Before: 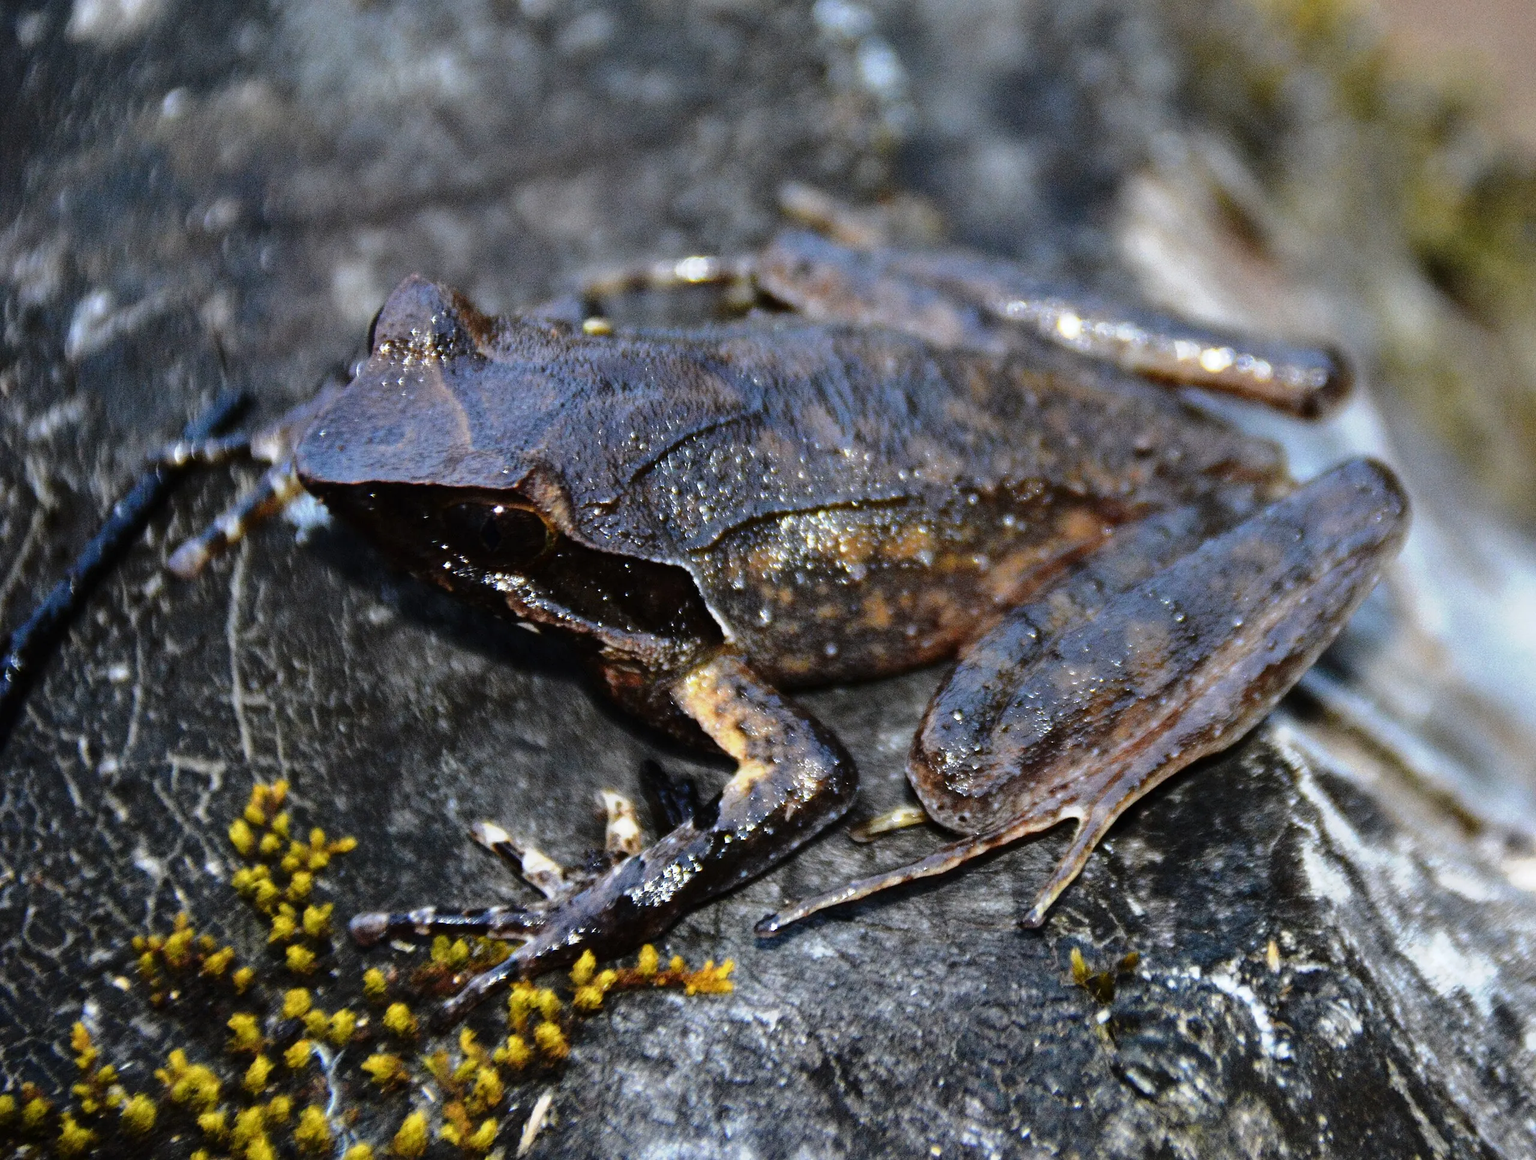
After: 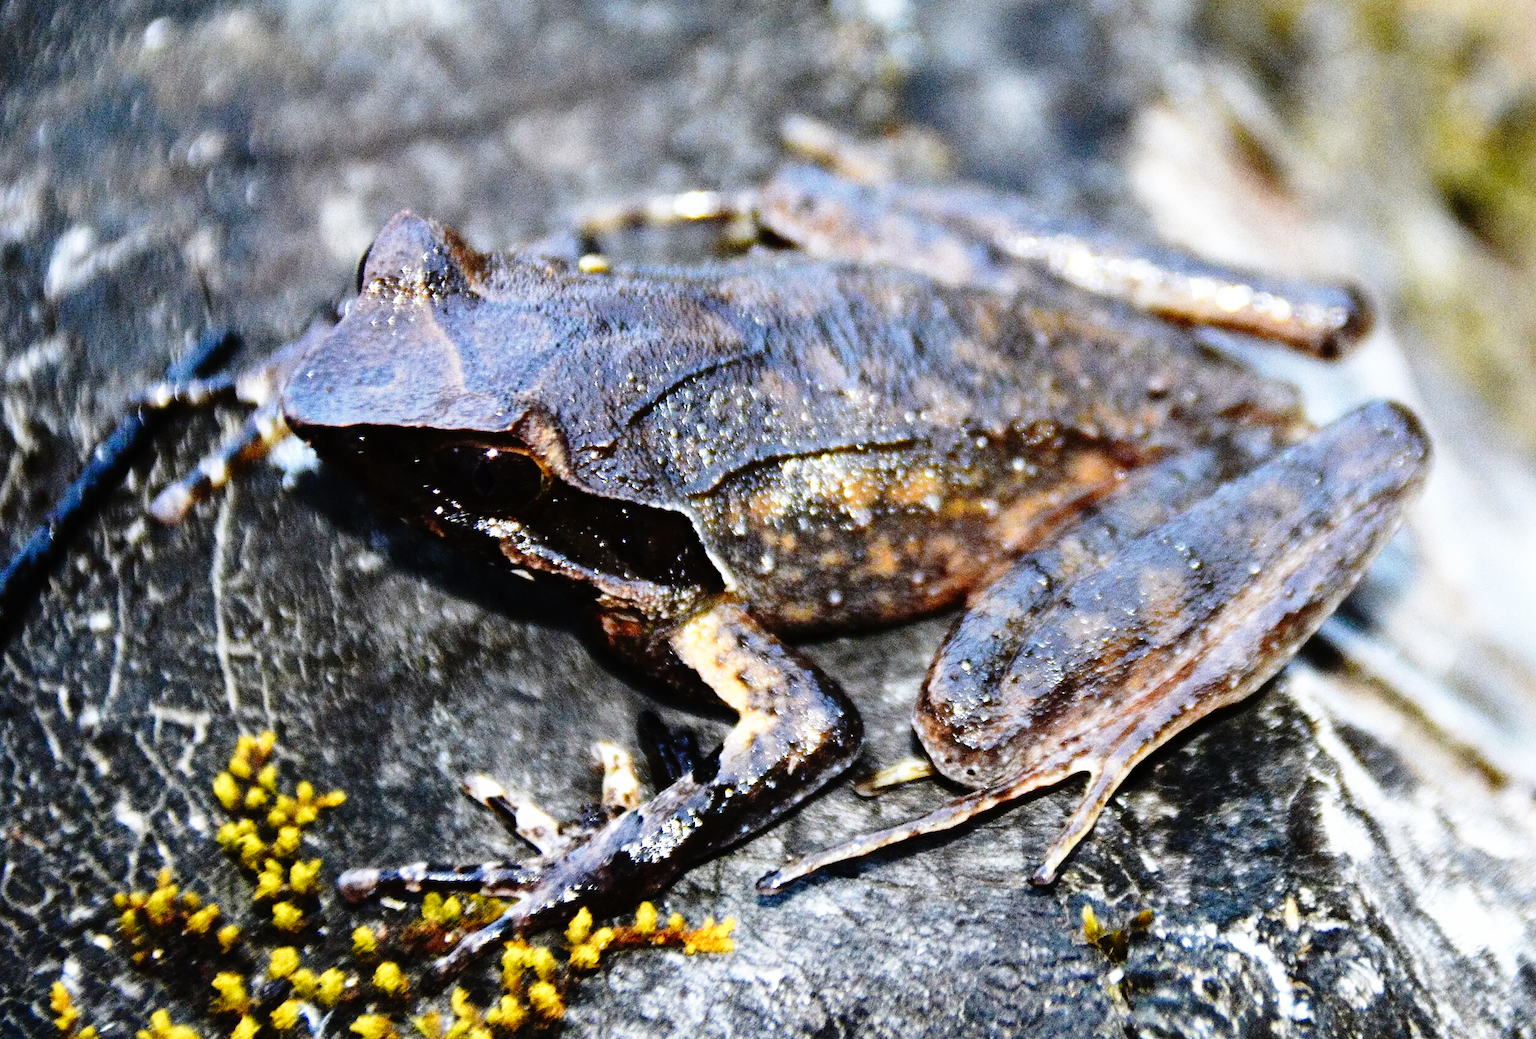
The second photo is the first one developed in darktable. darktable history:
base curve: curves: ch0 [(0, 0) (0.012, 0.01) (0.073, 0.168) (0.31, 0.711) (0.645, 0.957) (1, 1)], preserve colors none
crop: left 1.479%, top 6.129%, right 1.64%, bottom 6.979%
